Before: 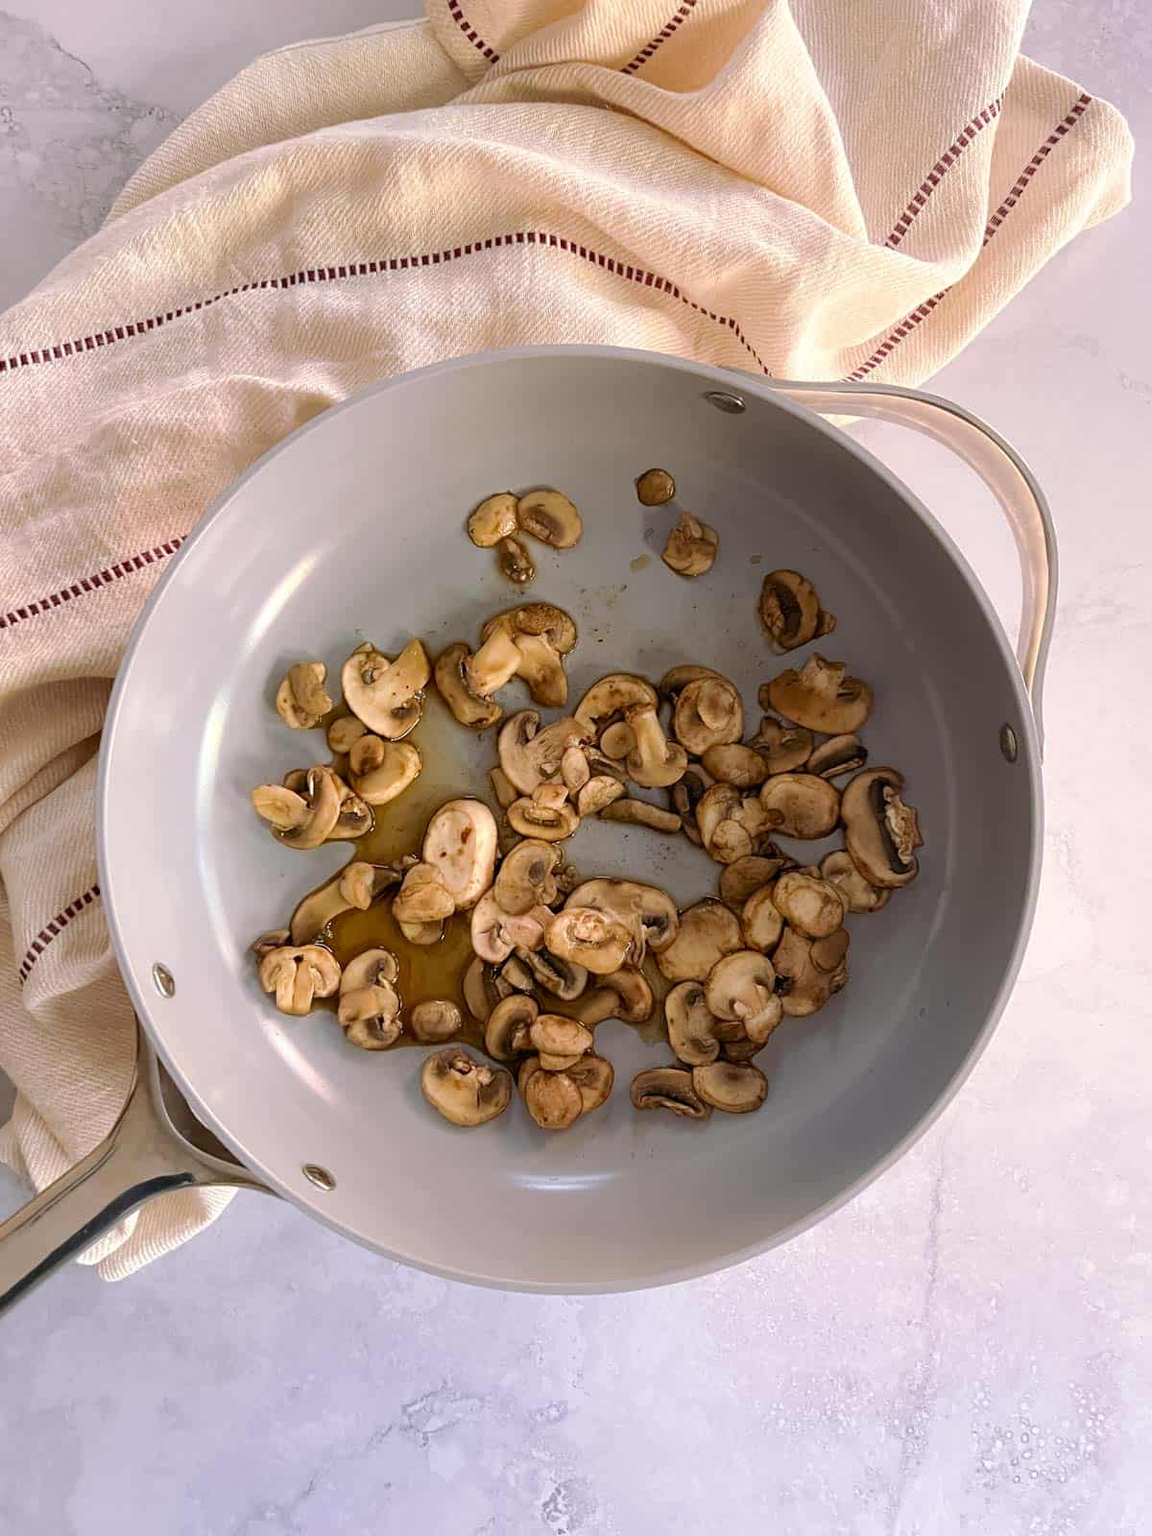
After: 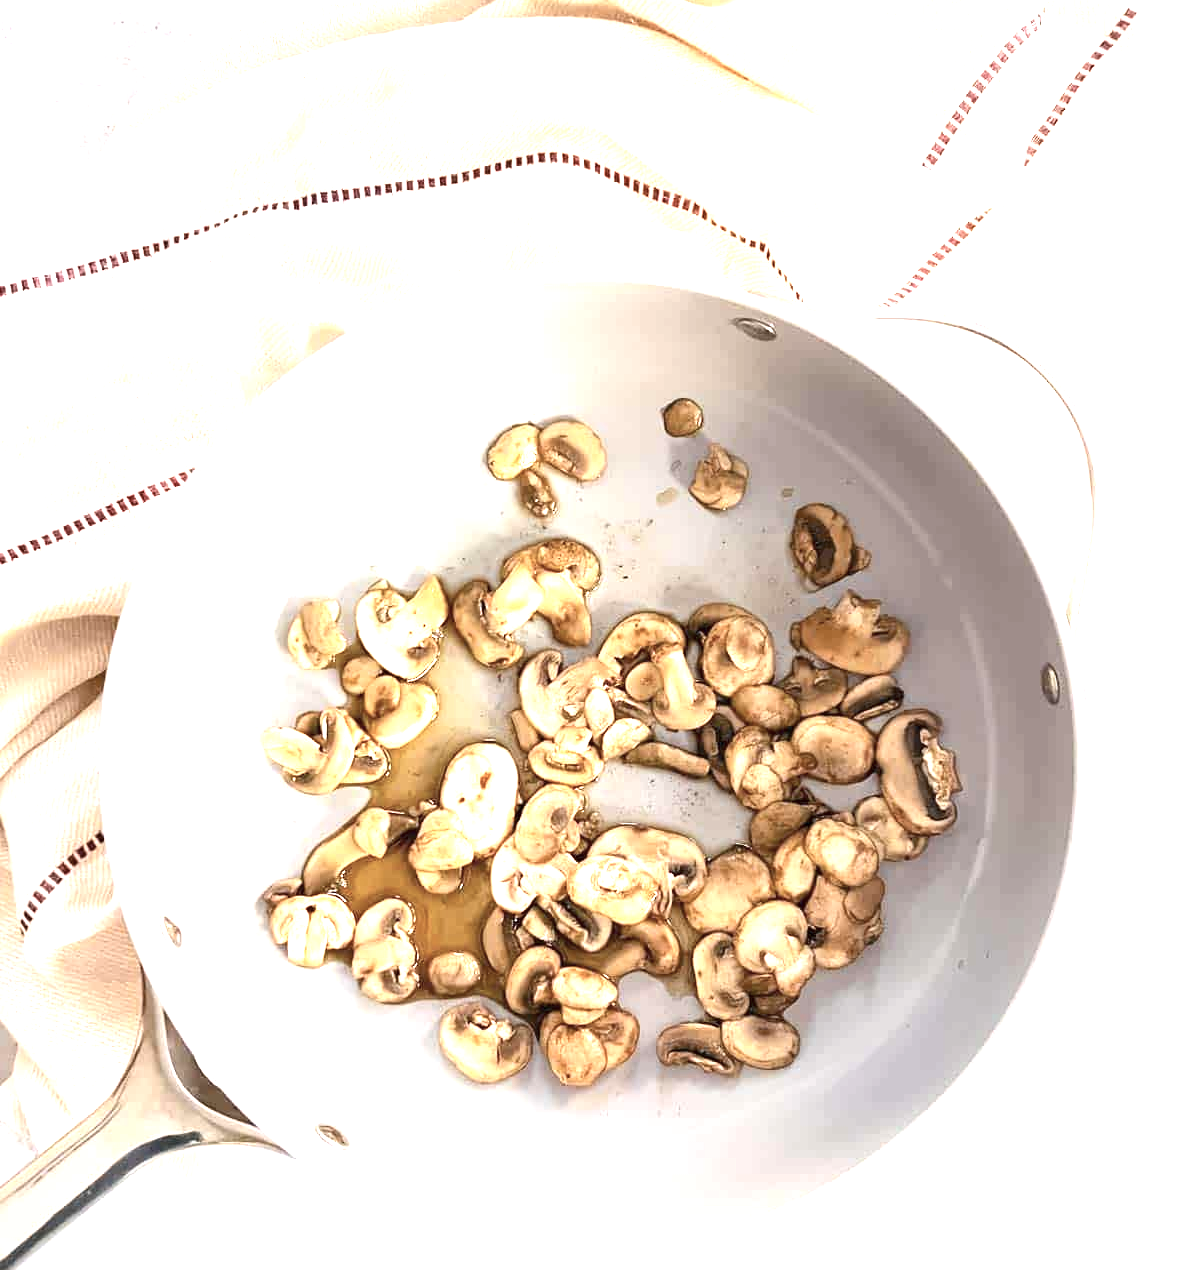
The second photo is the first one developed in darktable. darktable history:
crop and rotate: top 5.667%, bottom 14.937%
exposure: exposure 2.04 EV, compensate highlight preservation false
contrast brightness saturation: contrast 0.1, saturation -0.3
